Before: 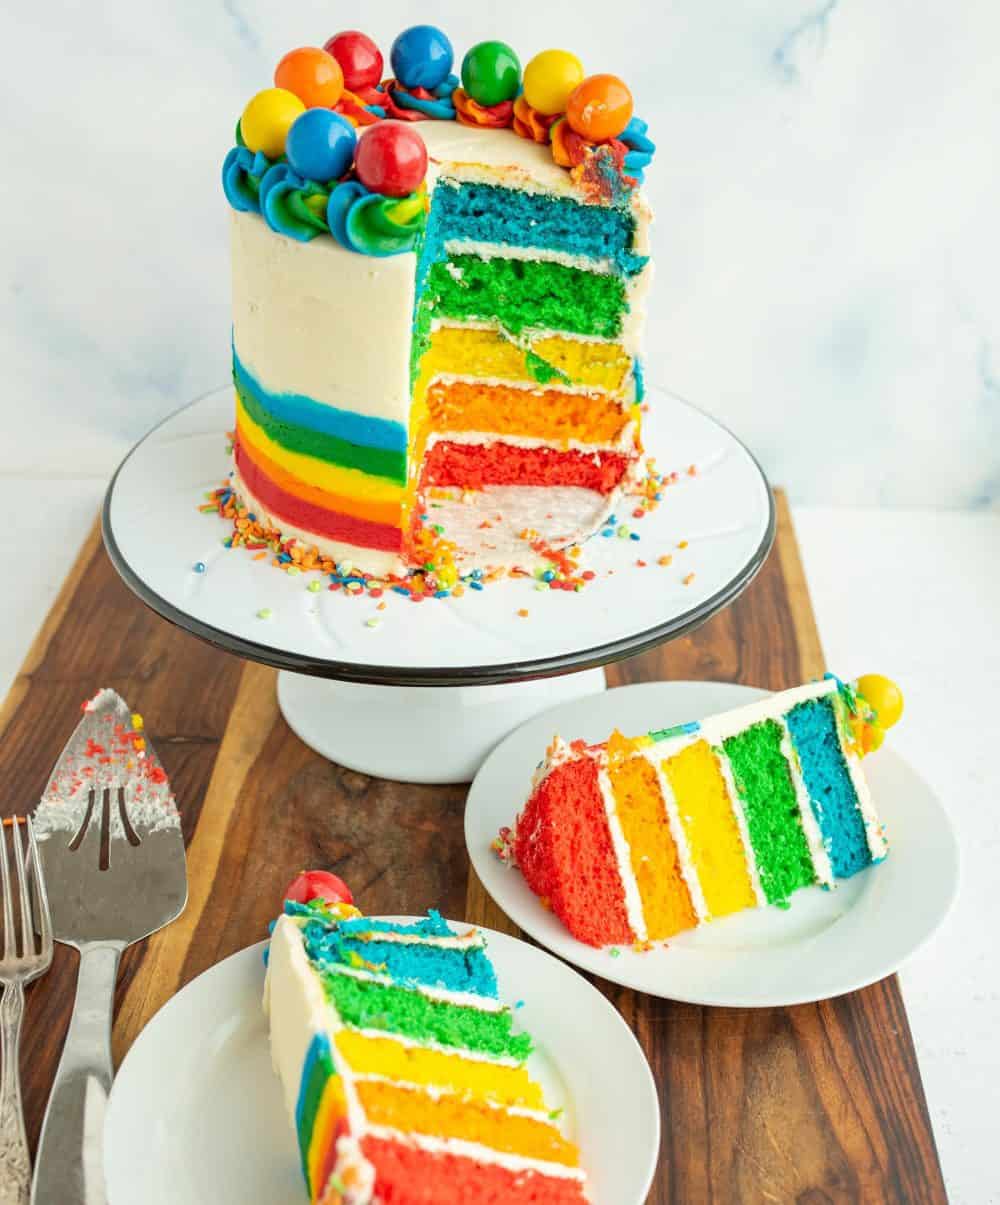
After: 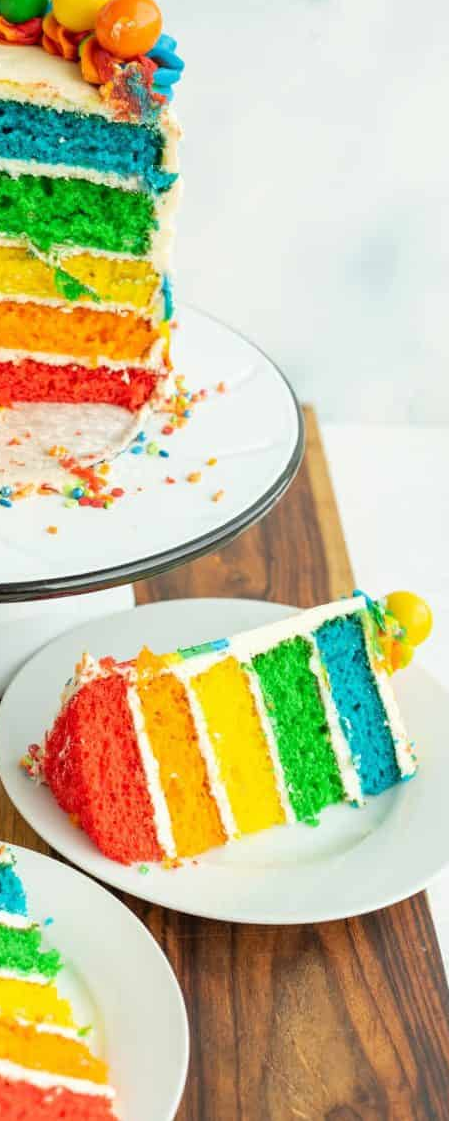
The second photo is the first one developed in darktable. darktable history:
crop: left 47.183%, top 6.899%, right 7.898%
